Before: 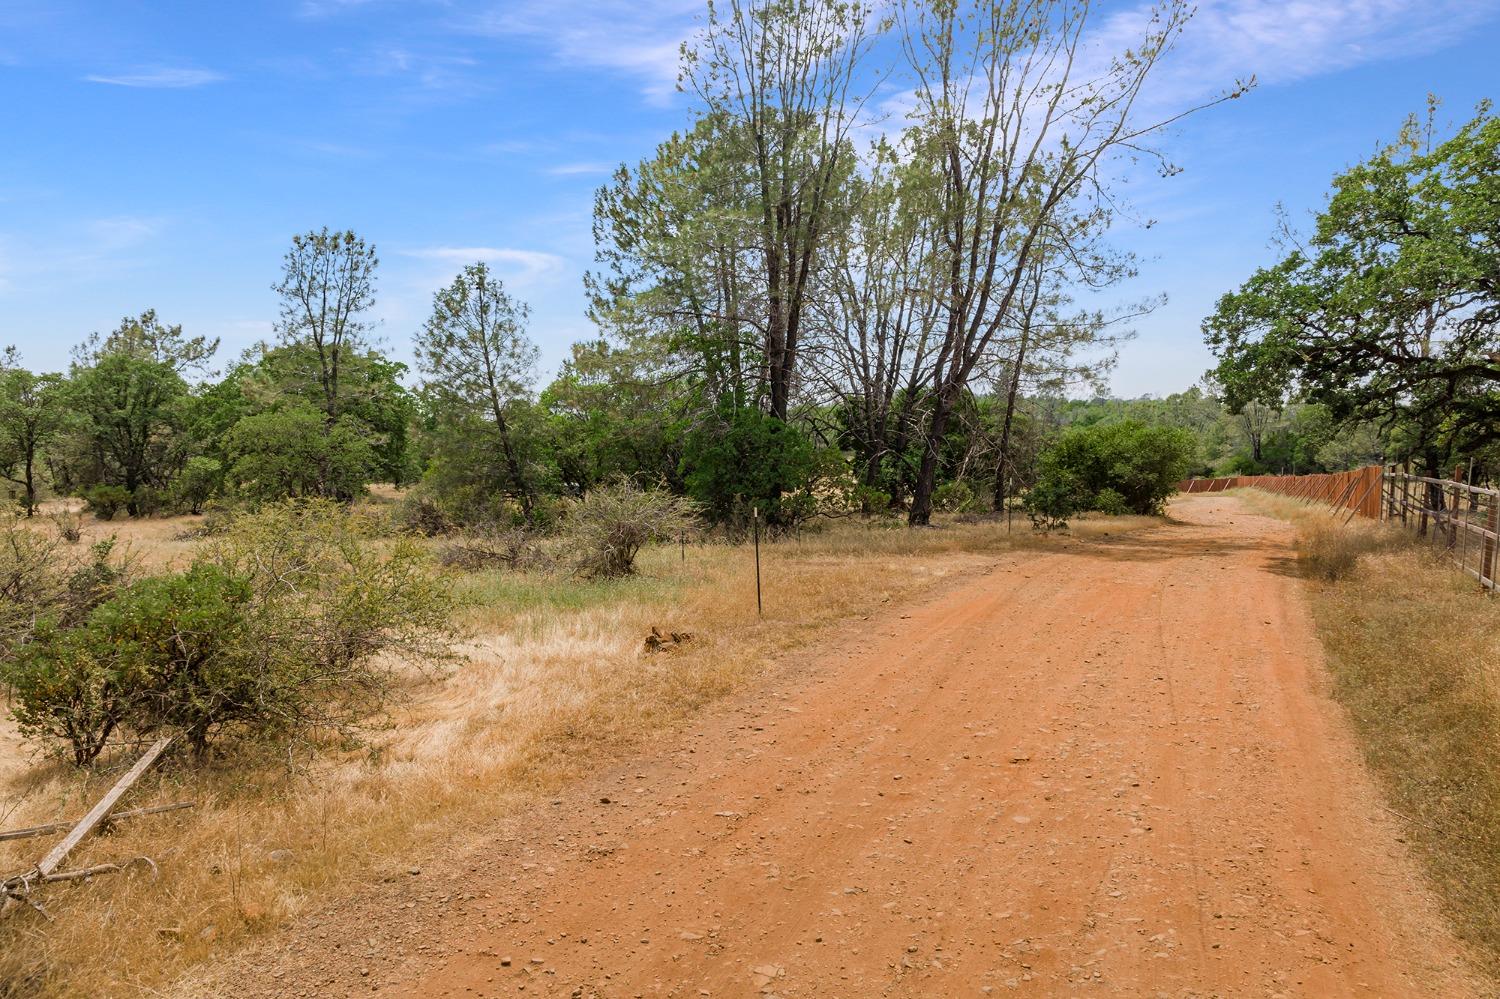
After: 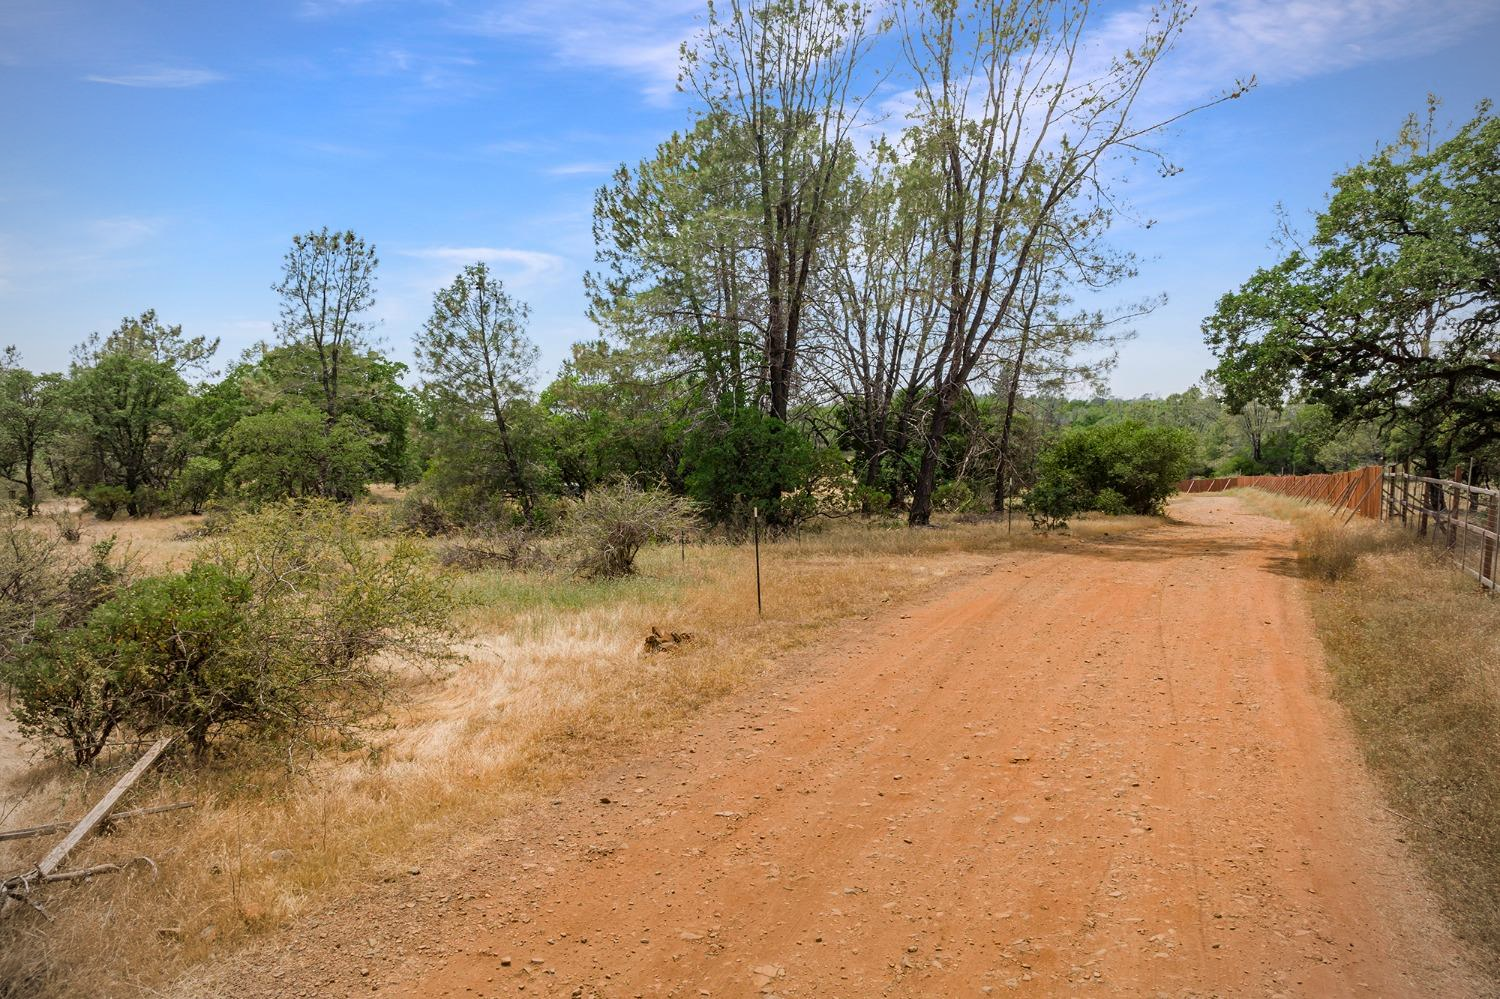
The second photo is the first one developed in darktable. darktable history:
vignetting: fall-off radius 60.63%
